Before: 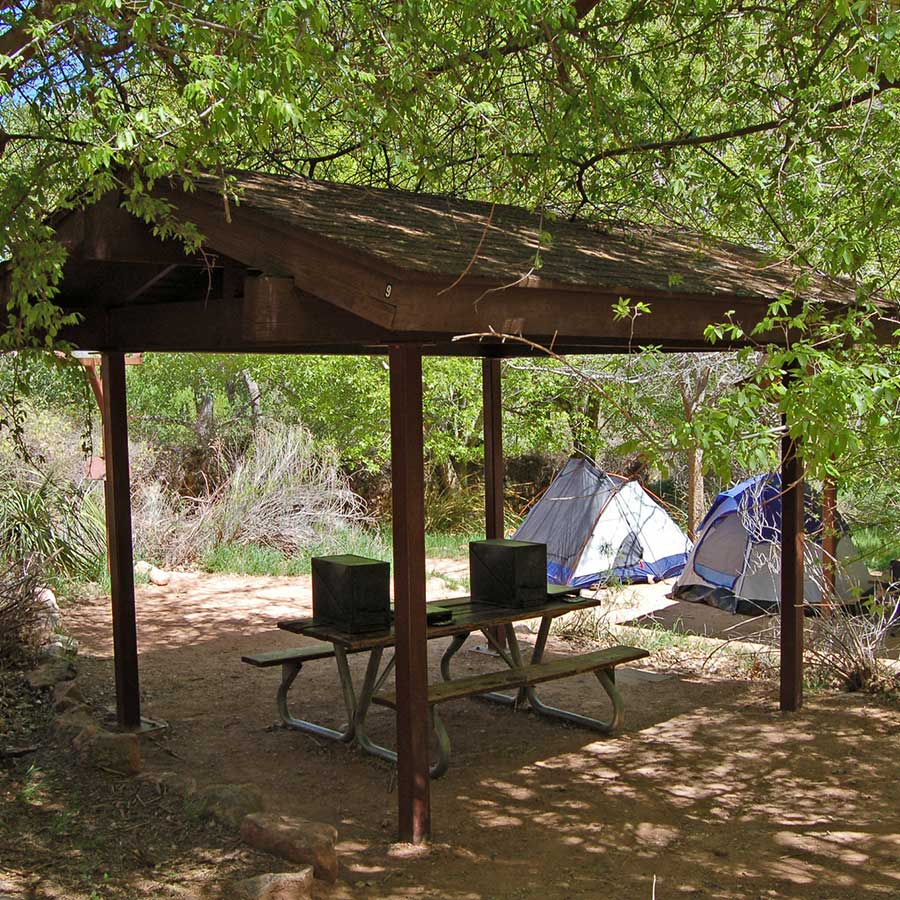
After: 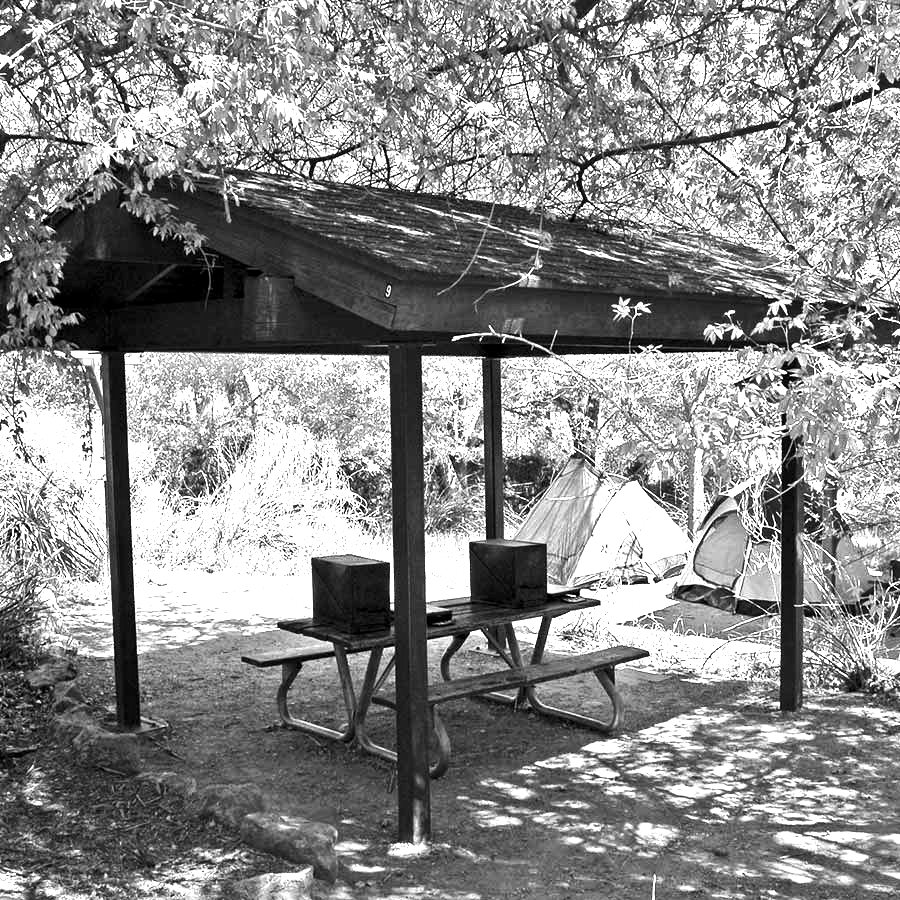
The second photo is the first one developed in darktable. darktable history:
exposure: black level correction 0.001, exposure 1.129 EV, compensate exposure bias true, compensate highlight preservation false
monochrome: on, module defaults
shadows and highlights: low approximation 0.01, soften with gaussian
local contrast: highlights 100%, shadows 100%, detail 131%, midtone range 0.2
tone equalizer: -8 EV -0.75 EV, -7 EV -0.7 EV, -6 EV -0.6 EV, -5 EV -0.4 EV, -3 EV 0.4 EV, -2 EV 0.6 EV, -1 EV 0.7 EV, +0 EV 0.75 EV, edges refinement/feathering 500, mask exposure compensation -1.57 EV, preserve details no
